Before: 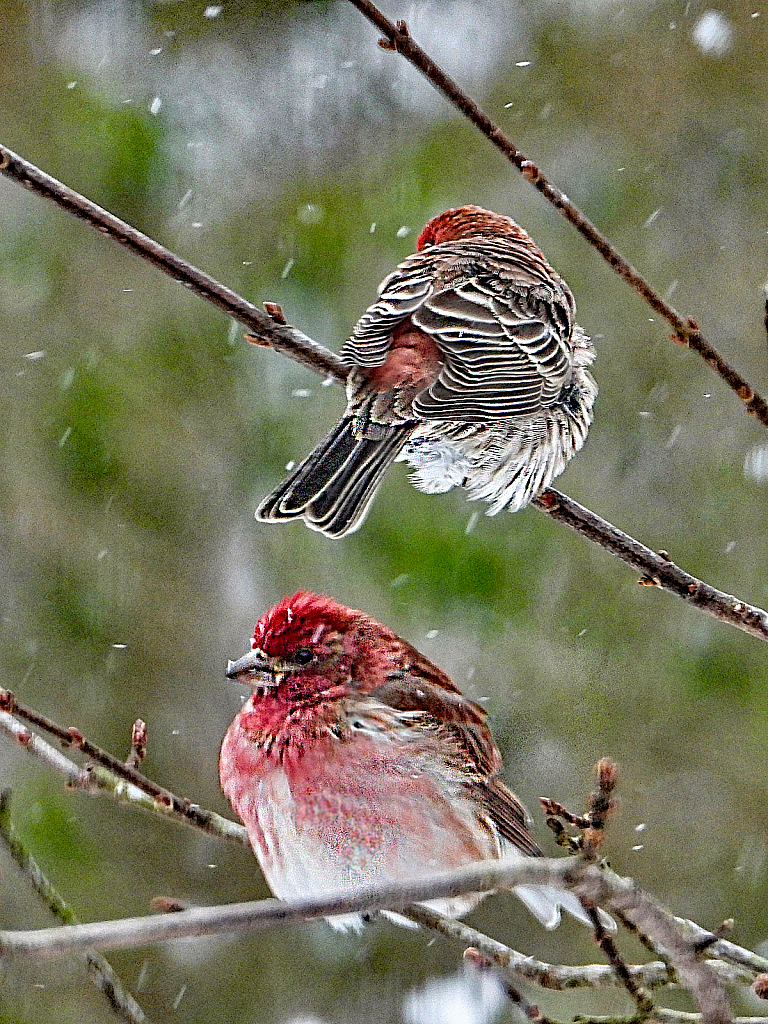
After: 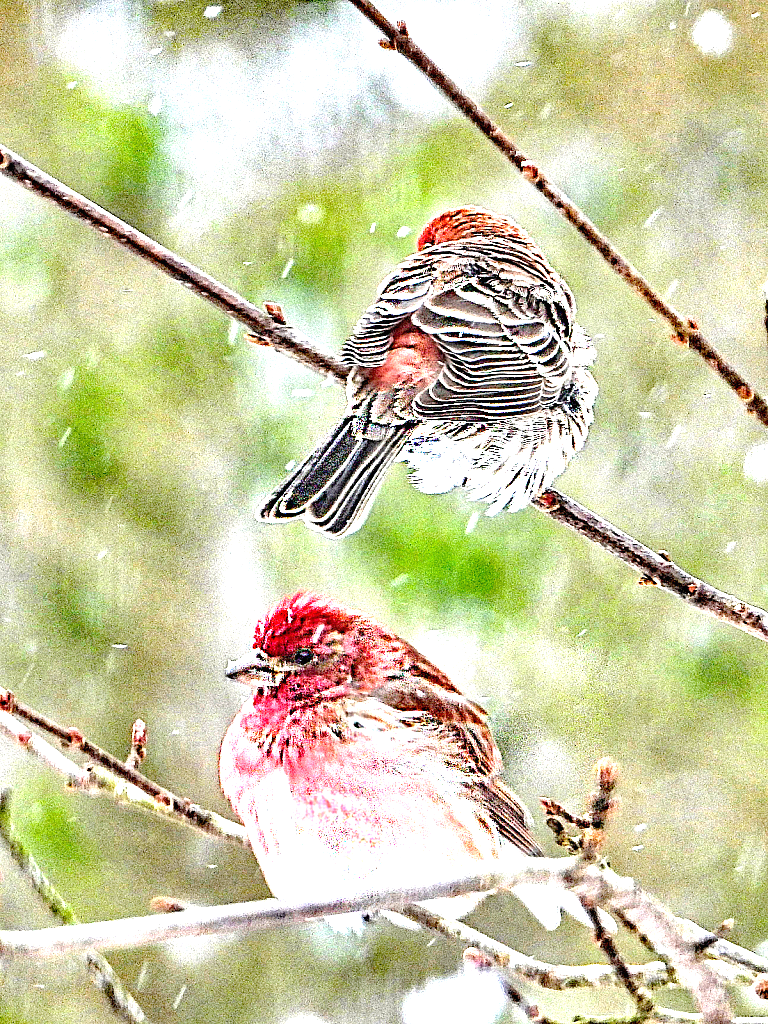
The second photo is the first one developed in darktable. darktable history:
exposure: black level correction 0, exposure 1.958 EV, compensate highlight preservation false
